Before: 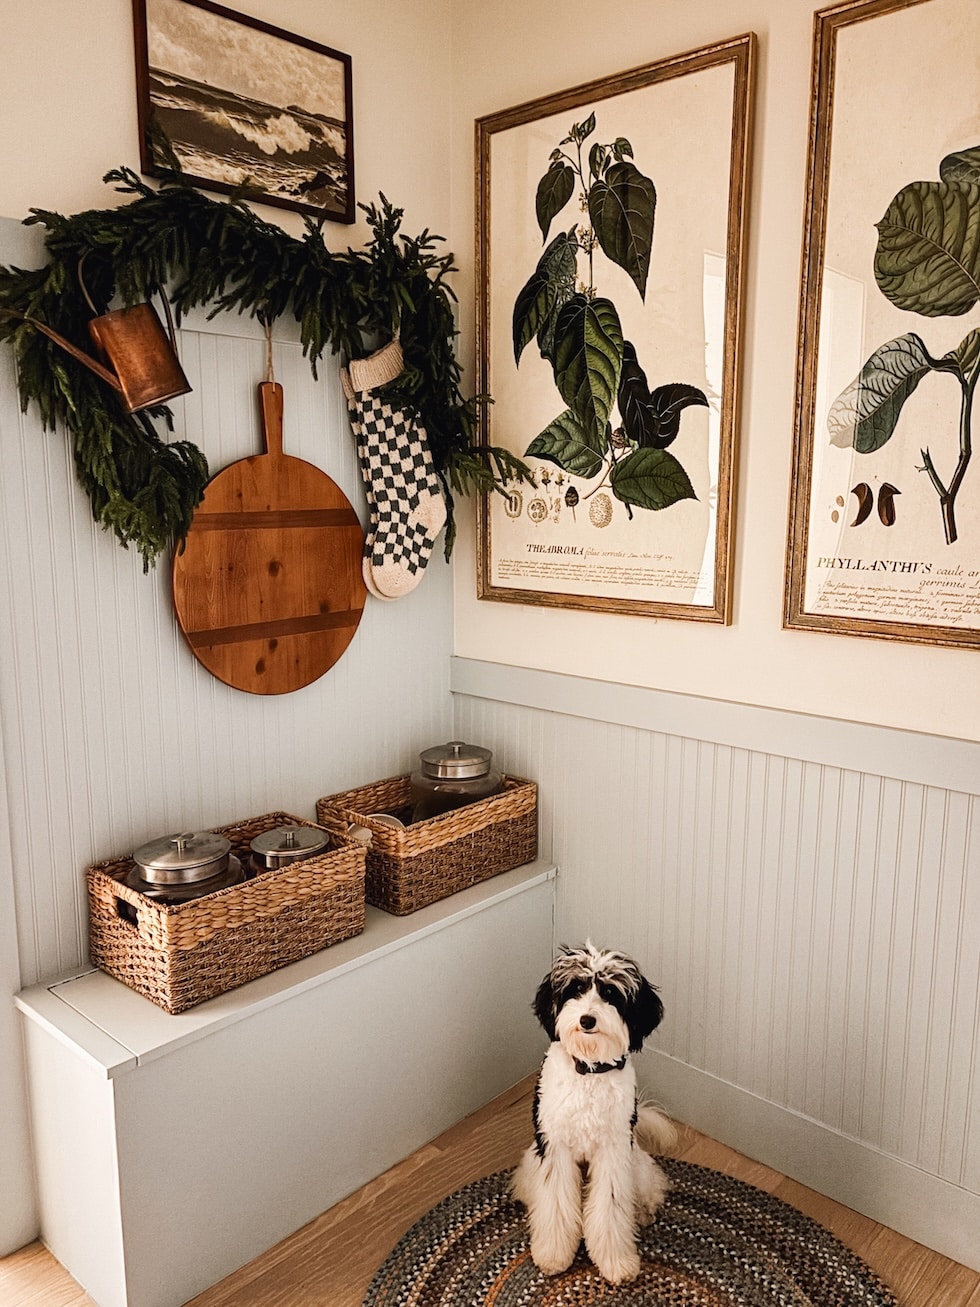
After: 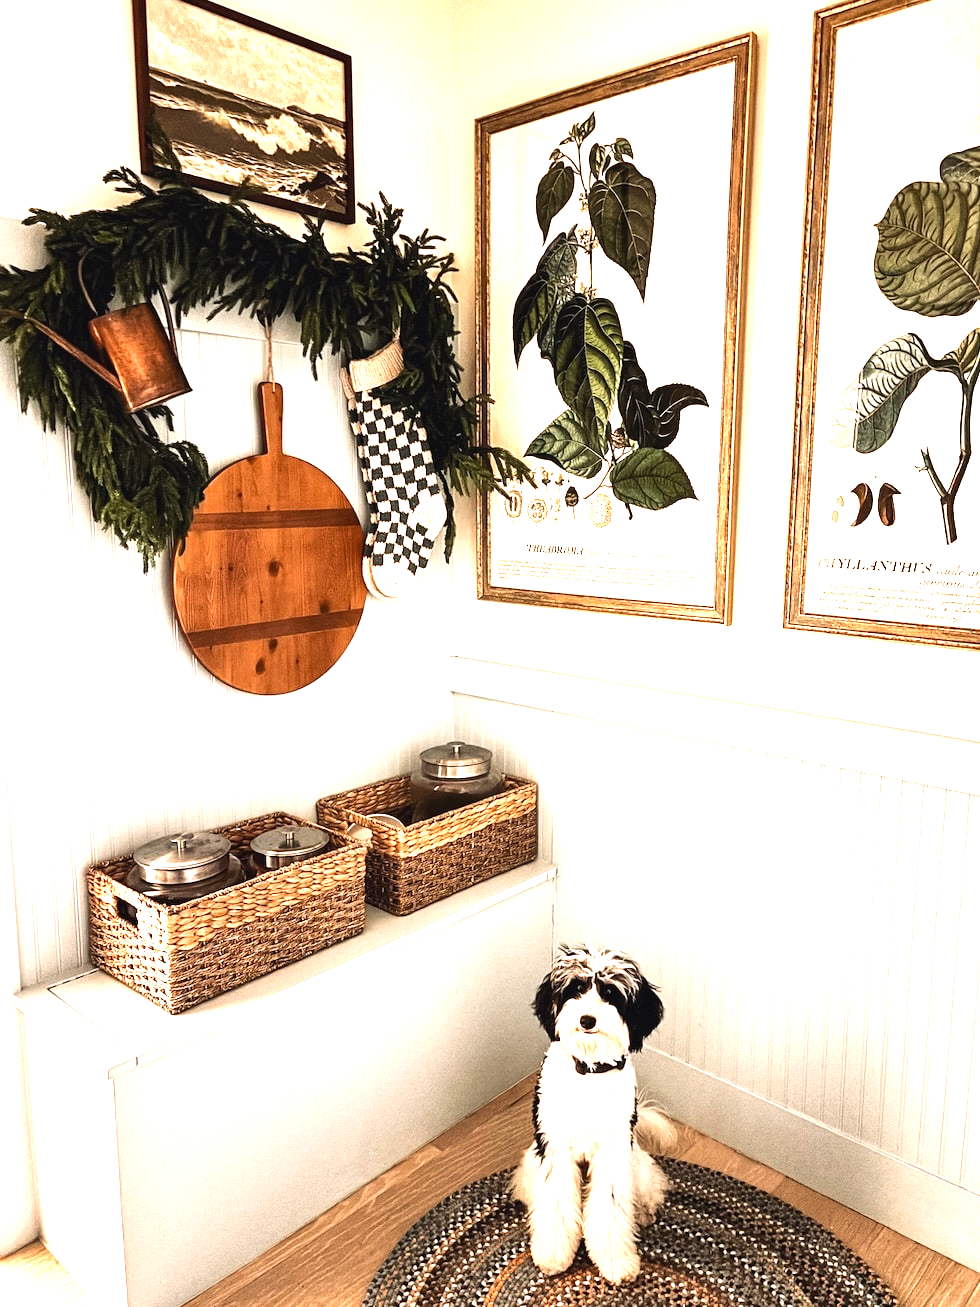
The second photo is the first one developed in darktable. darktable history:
tone equalizer: -8 EV -0.417 EV, -7 EV -0.389 EV, -6 EV -0.333 EV, -5 EV -0.222 EV, -3 EV 0.222 EV, -2 EV 0.333 EV, -1 EV 0.389 EV, +0 EV 0.417 EV, edges refinement/feathering 500, mask exposure compensation -1.57 EV, preserve details no
exposure: black level correction 0, exposure 1.2 EV, compensate exposure bias true, compensate highlight preservation false
